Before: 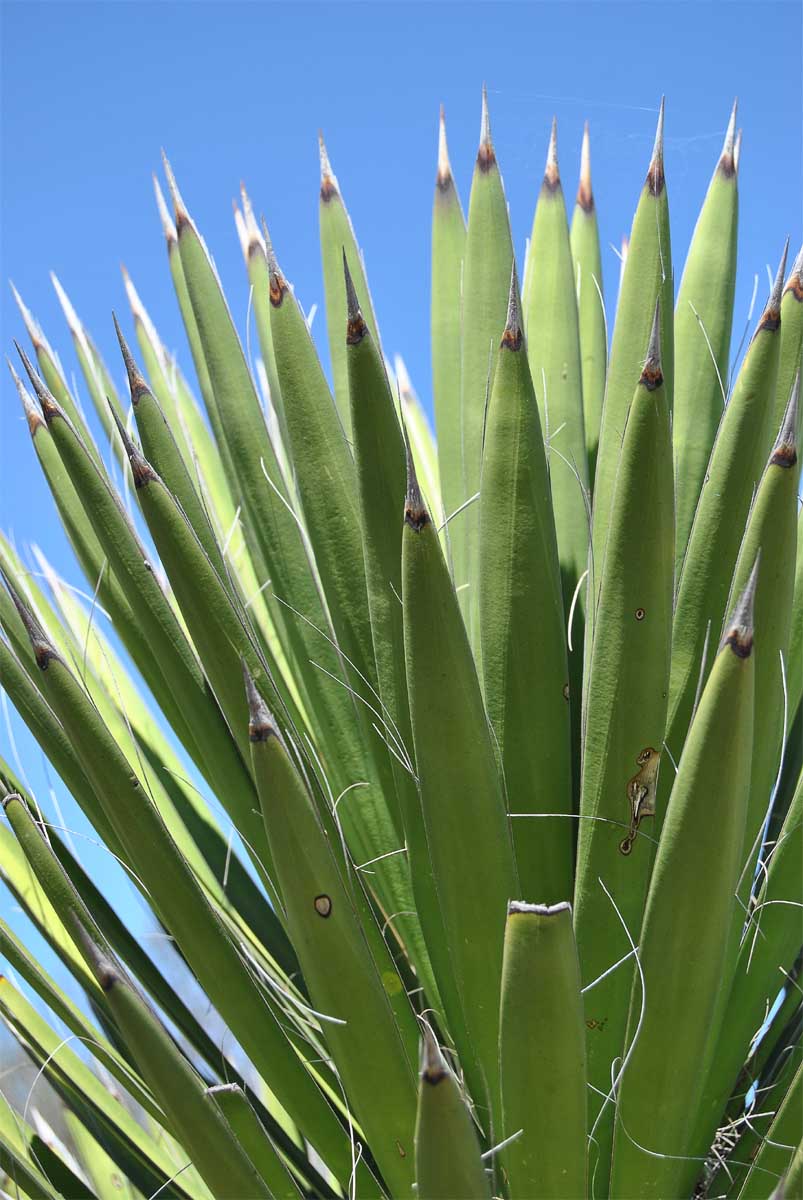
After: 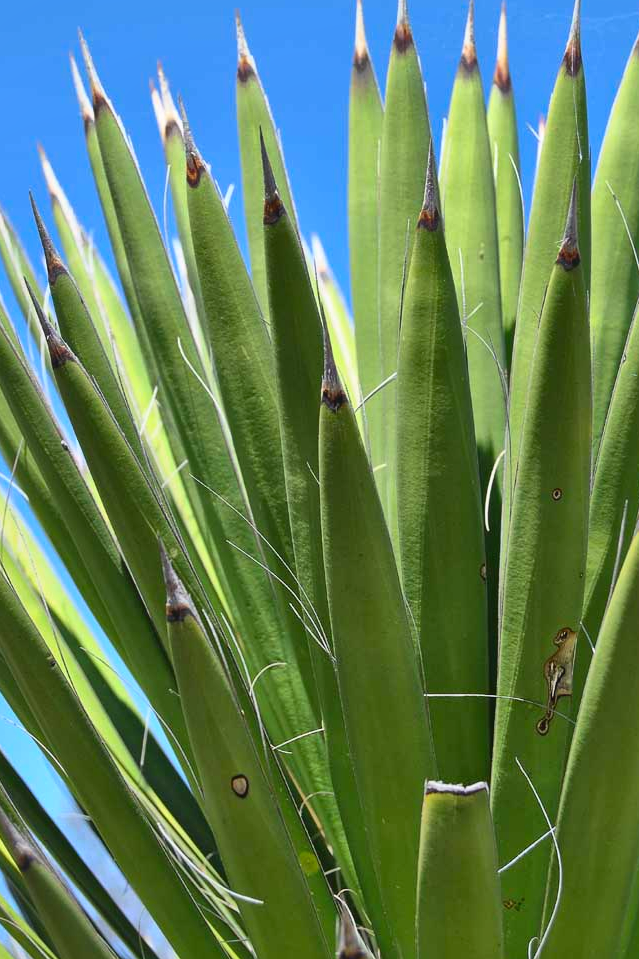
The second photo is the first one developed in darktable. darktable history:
base curve: curves: ch0 [(0, 0) (0.303, 0.277) (1, 1)], preserve colors none
contrast brightness saturation: contrast -0.198, saturation 0.188
crop and rotate: left 10.37%, top 10.018%, right 9.933%, bottom 10.012%
tone equalizer: on, module defaults
contrast equalizer: y [[0.528 ×6], [0.514 ×6], [0.362 ×6], [0 ×6], [0 ×6]]
local contrast: mode bilateral grid, contrast 20, coarseness 50, detail 150%, midtone range 0.2
